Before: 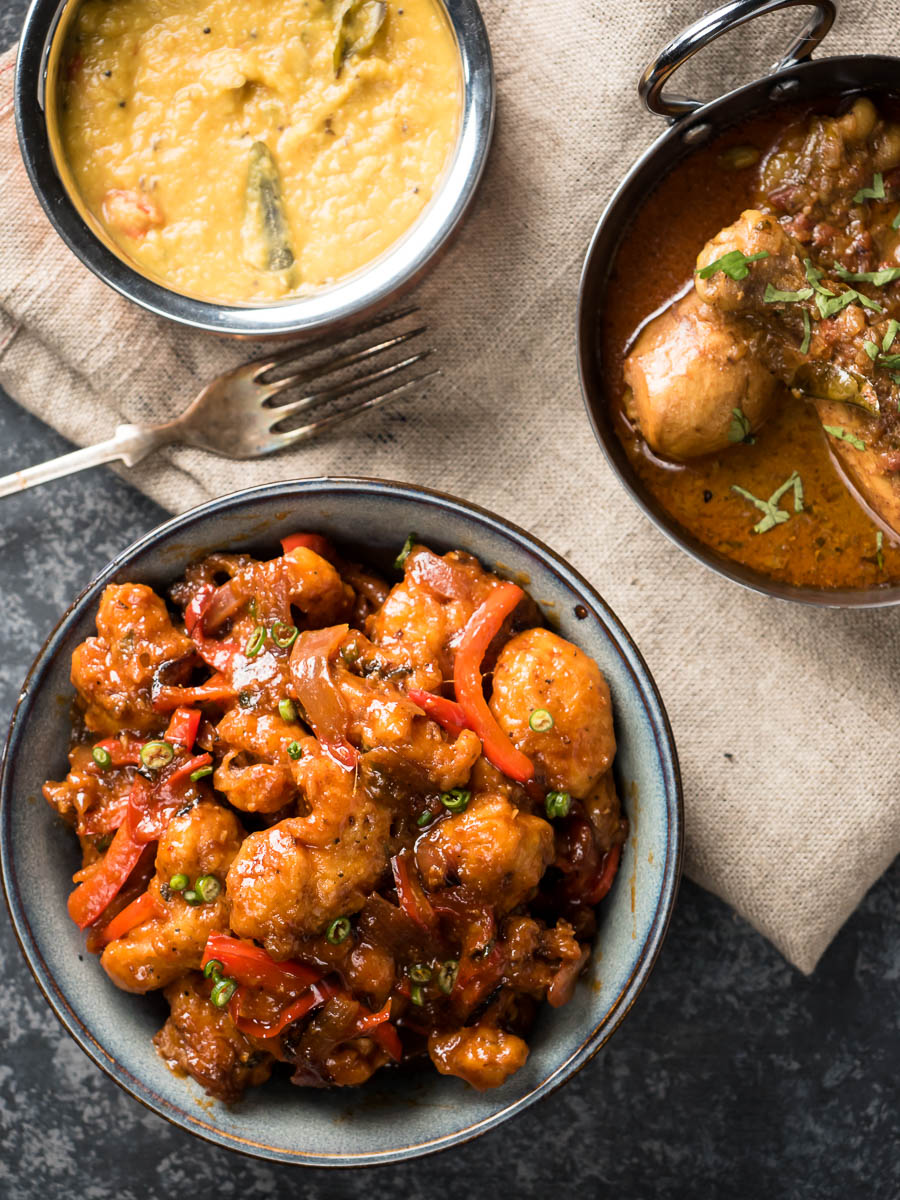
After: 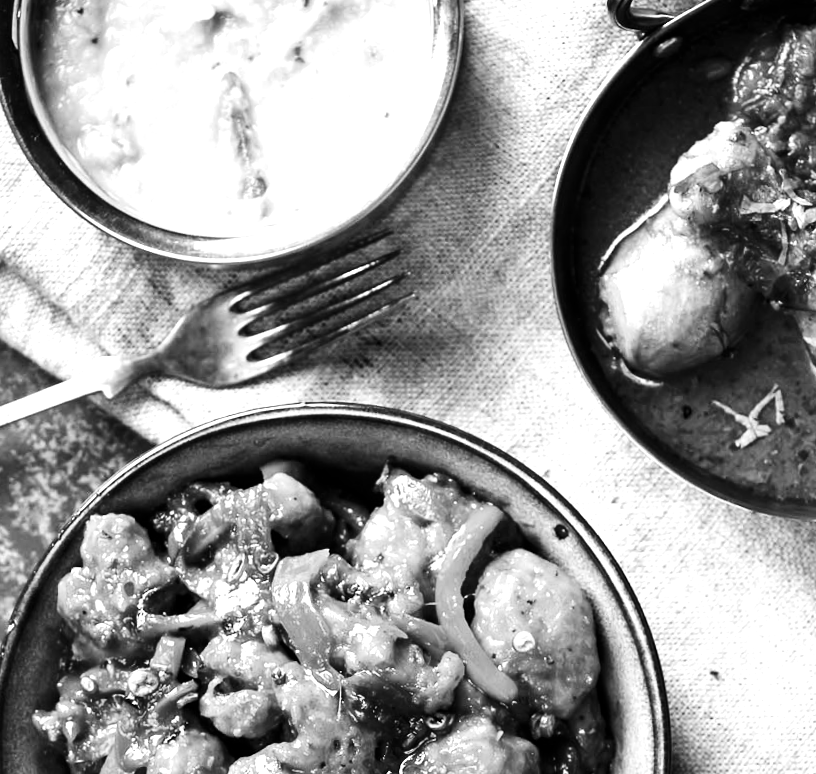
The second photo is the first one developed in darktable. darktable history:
color correction: highlights a* 1.83, highlights b* 34.02, shadows a* -36.68, shadows b* -5.48
monochrome: a 1.94, b -0.638
crop: left 1.509%, top 3.452%, right 7.696%, bottom 28.452%
contrast brightness saturation: contrast 0.19, brightness -0.24, saturation 0.11
rotate and perspective: rotation -1.32°, lens shift (horizontal) -0.031, crop left 0.015, crop right 0.985, crop top 0.047, crop bottom 0.982
exposure: black level correction 0, exposure 0.9 EV, compensate exposure bias true, compensate highlight preservation false
tone equalizer: on, module defaults
rgb levels: preserve colors max RGB
